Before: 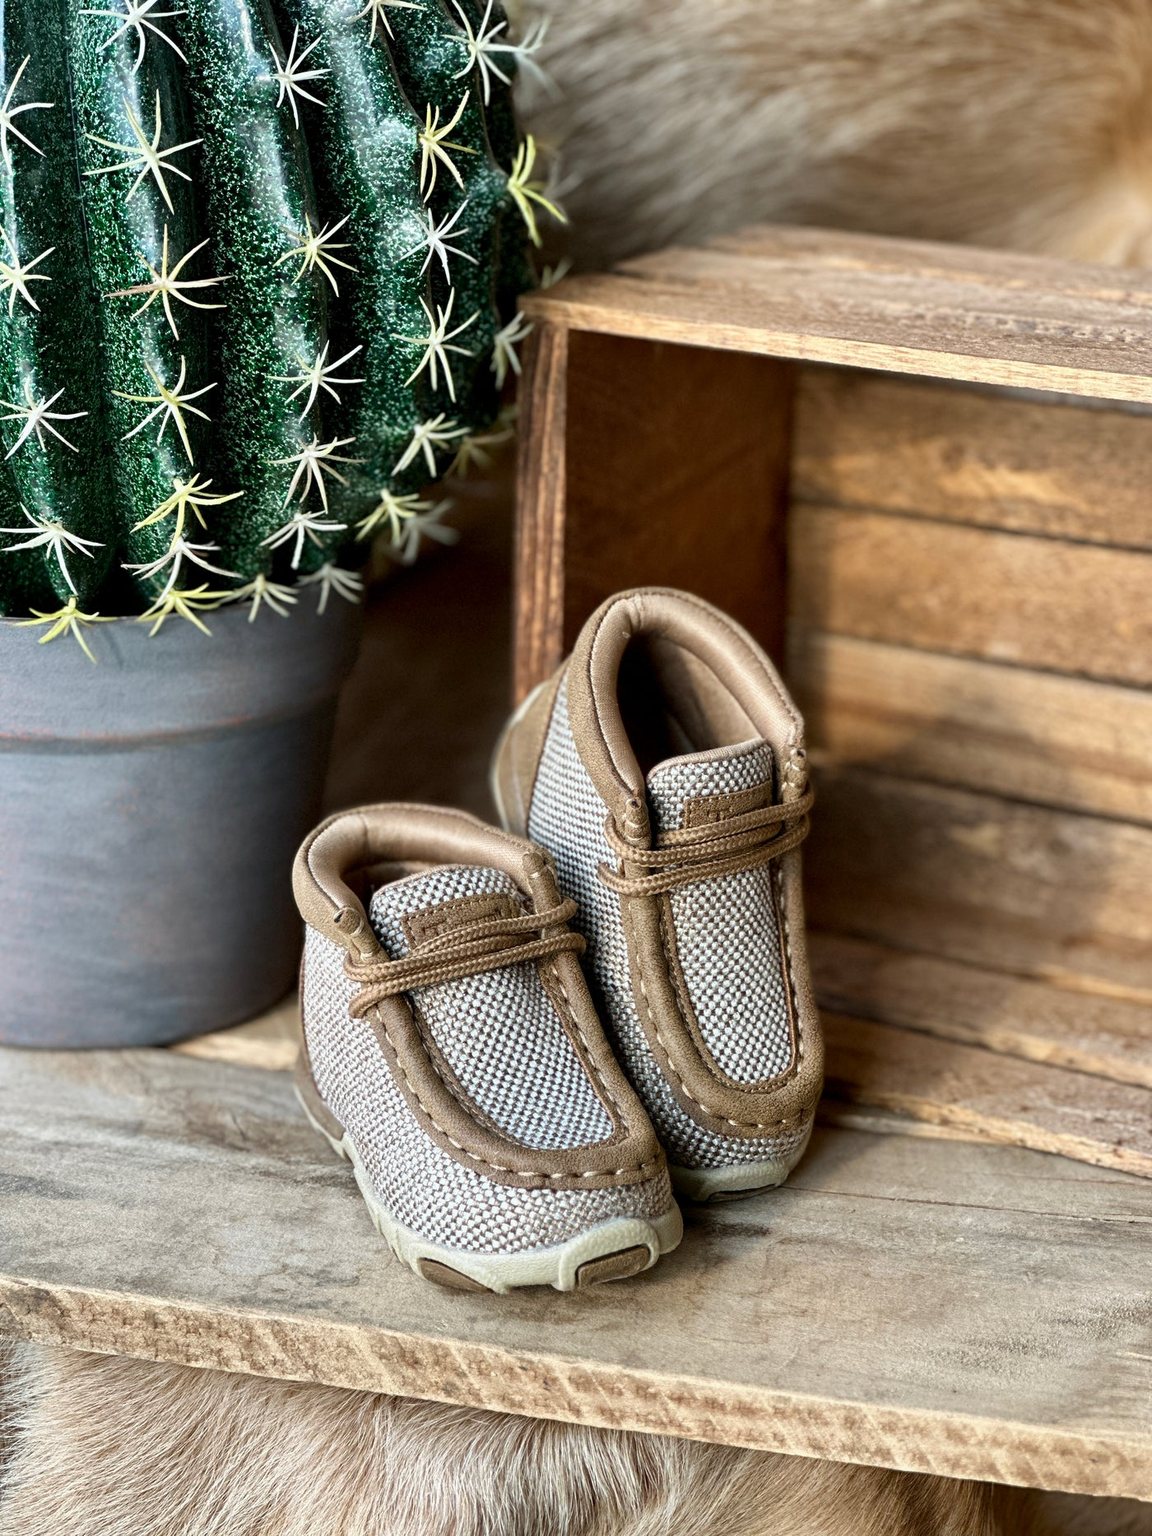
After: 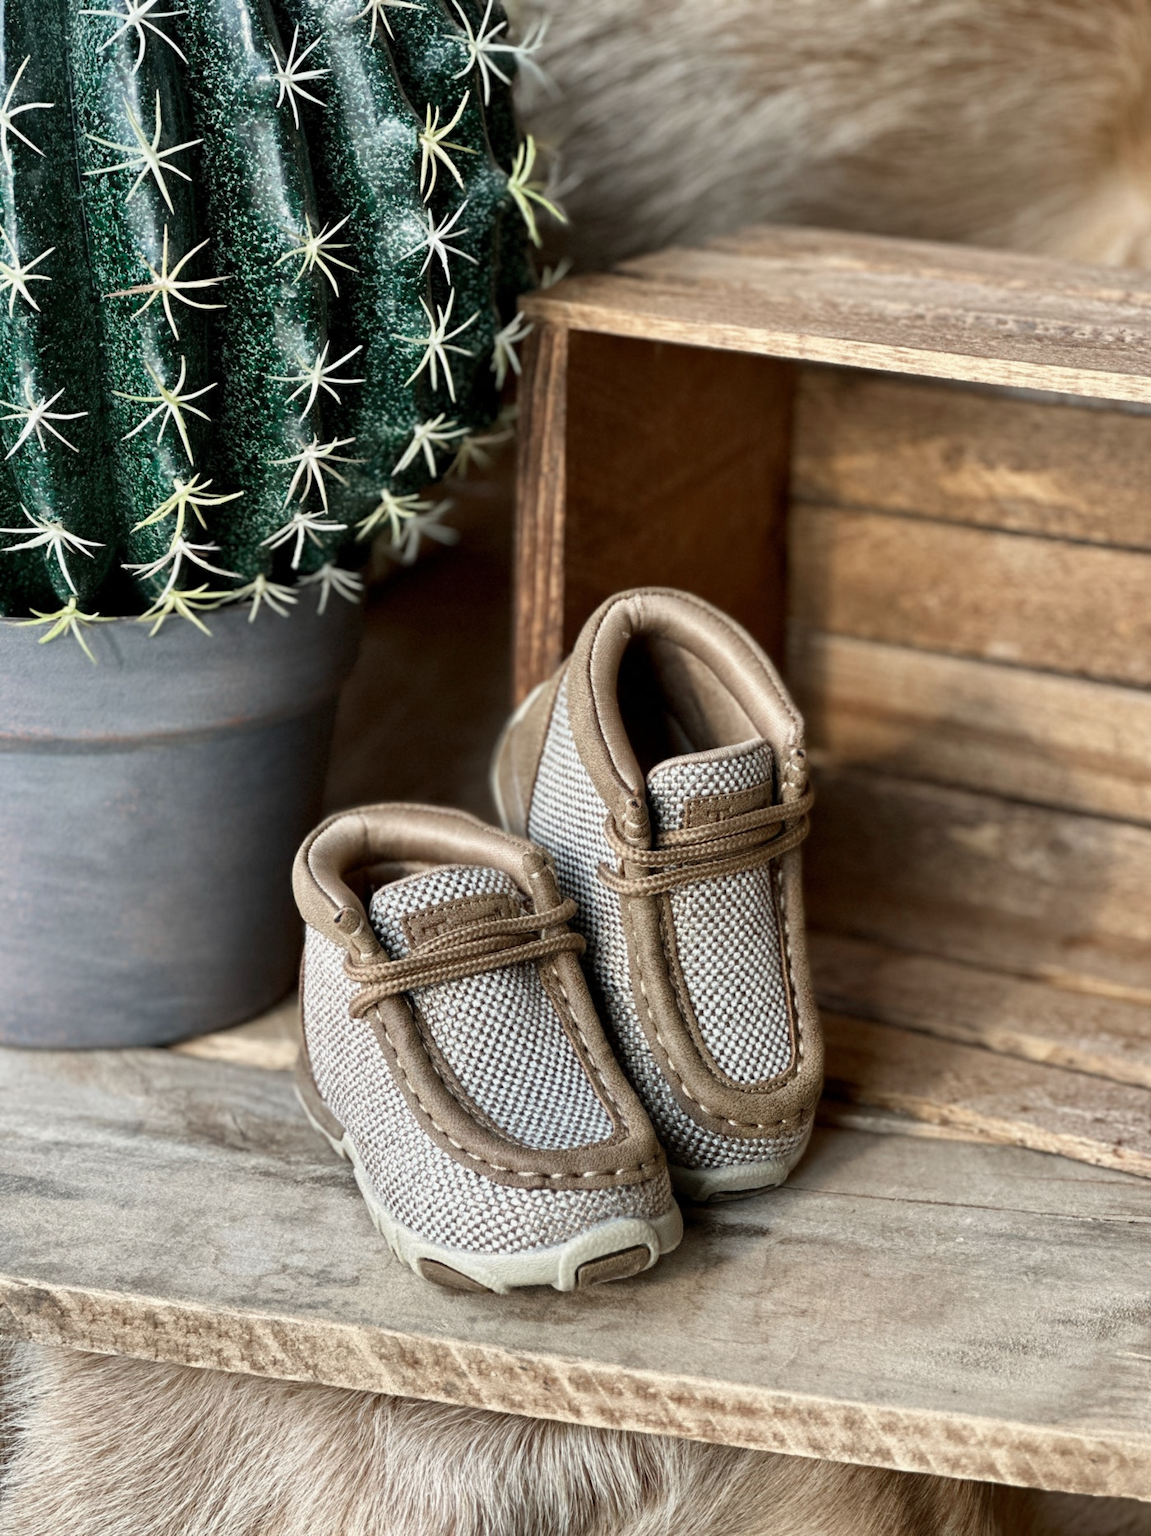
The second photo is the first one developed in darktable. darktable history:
white balance: red 1.009, blue 0.985
lowpass: radius 0.5, unbound 0
color zones: curves: ch0 [(0, 0.5) (0.125, 0.4) (0.25, 0.5) (0.375, 0.4) (0.5, 0.4) (0.625, 0.35) (0.75, 0.35) (0.875, 0.5)]; ch1 [(0, 0.35) (0.125, 0.45) (0.25, 0.35) (0.375, 0.35) (0.5, 0.35) (0.625, 0.35) (0.75, 0.45) (0.875, 0.35)]; ch2 [(0, 0.6) (0.125, 0.5) (0.25, 0.5) (0.375, 0.6) (0.5, 0.6) (0.625, 0.5) (0.75, 0.5) (0.875, 0.5)]
